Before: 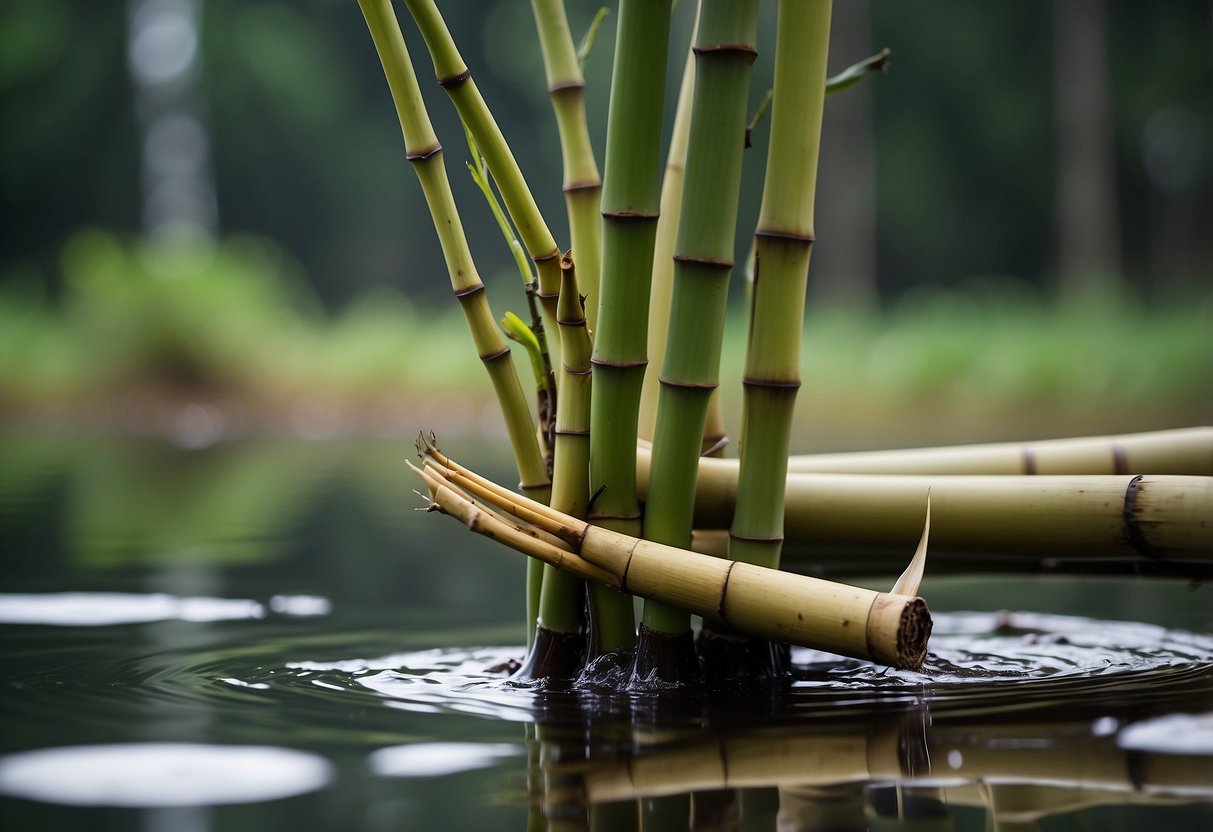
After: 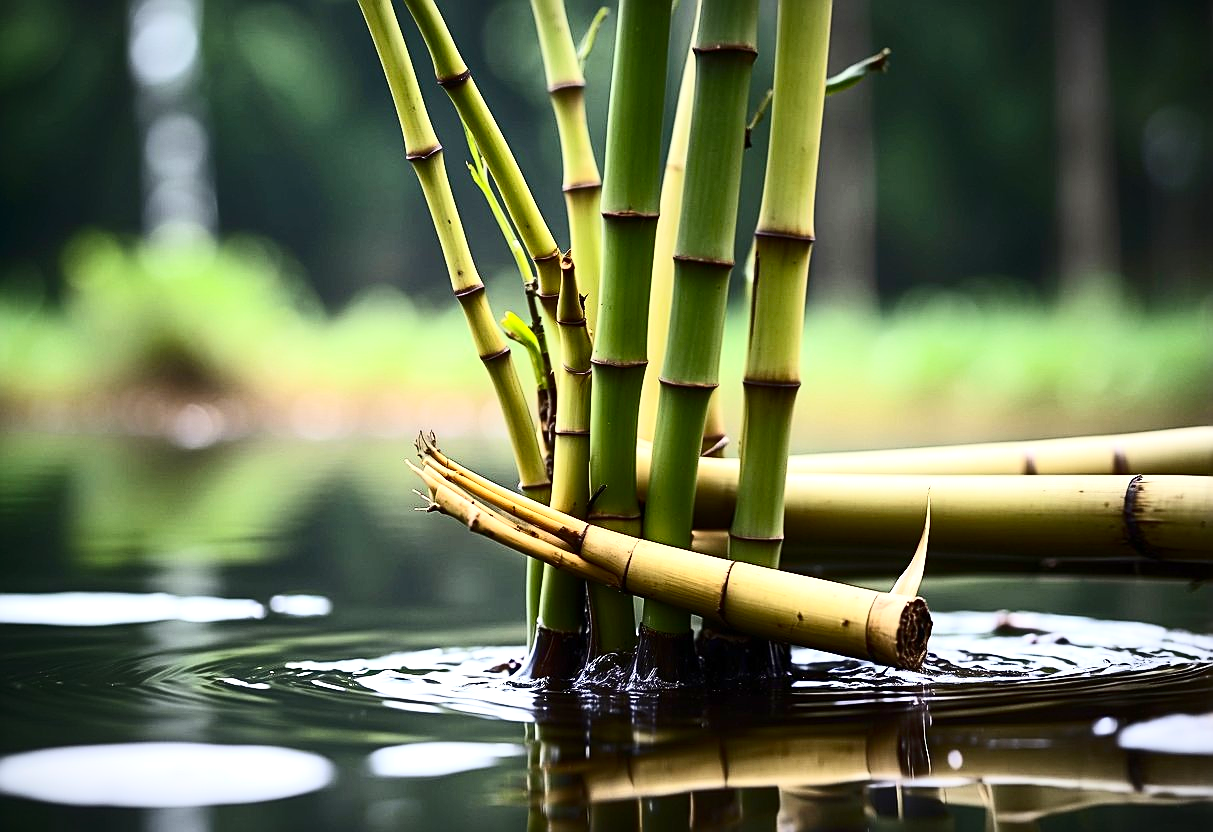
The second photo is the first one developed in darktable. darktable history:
exposure: exposure 0.772 EV, compensate highlight preservation false
contrast brightness saturation: contrast 0.412, brightness 0.112, saturation 0.205
vignetting: fall-off start 97.74%, fall-off radius 99.84%, width/height ratio 1.371
sharpen: on, module defaults
